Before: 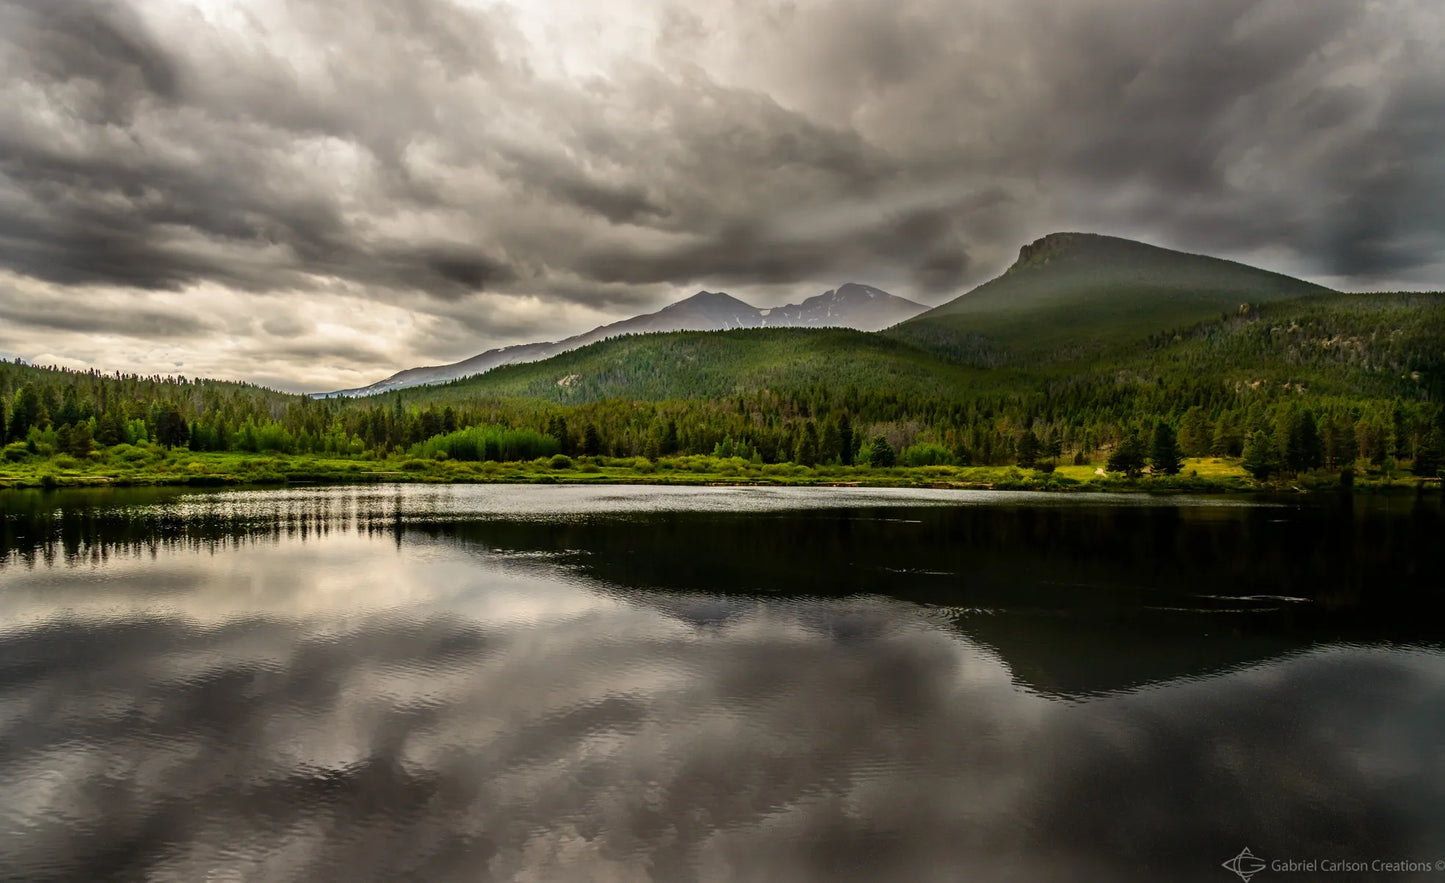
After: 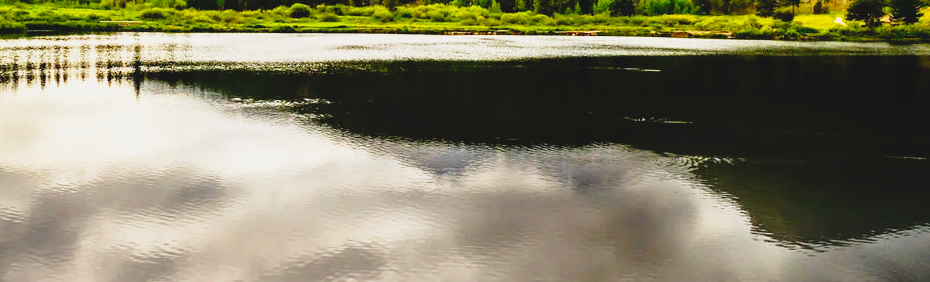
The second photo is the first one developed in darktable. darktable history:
crop: left 18.091%, top 51.13%, right 17.525%, bottom 16.85%
exposure: exposure 0.367 EV, compensate highlight preservation false
contrast brightness saturation: contrast -0.1, brightness 0.05, saturation 0.08
base curve: curves: ch0 [(0, 0) (0.012, 0.01) (0.073, 0.168) (0.31, 0.711) (0.645, 0.957) (1, 1)], preserve colors none
